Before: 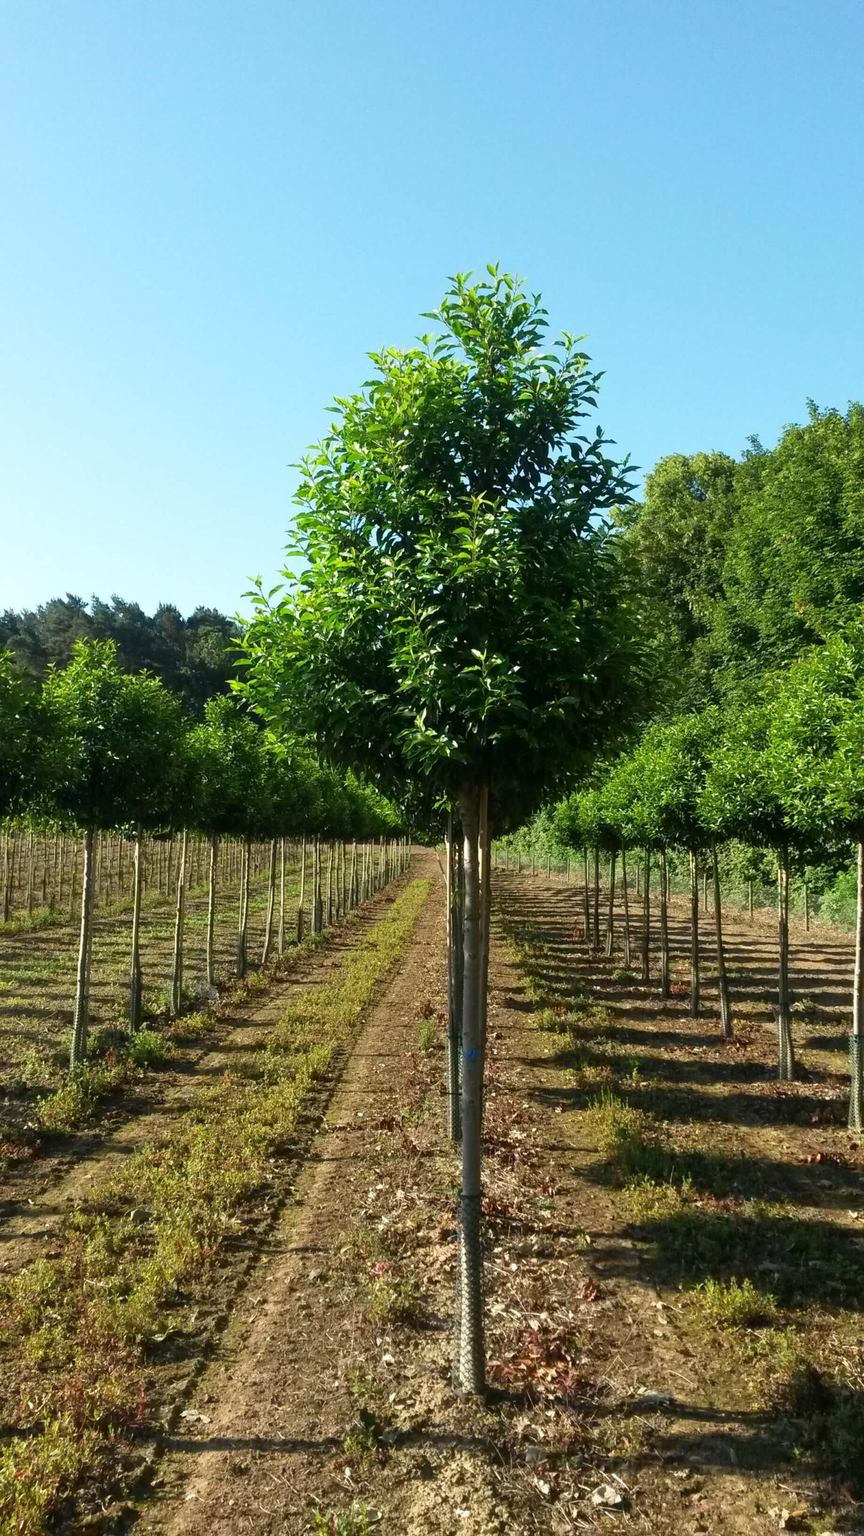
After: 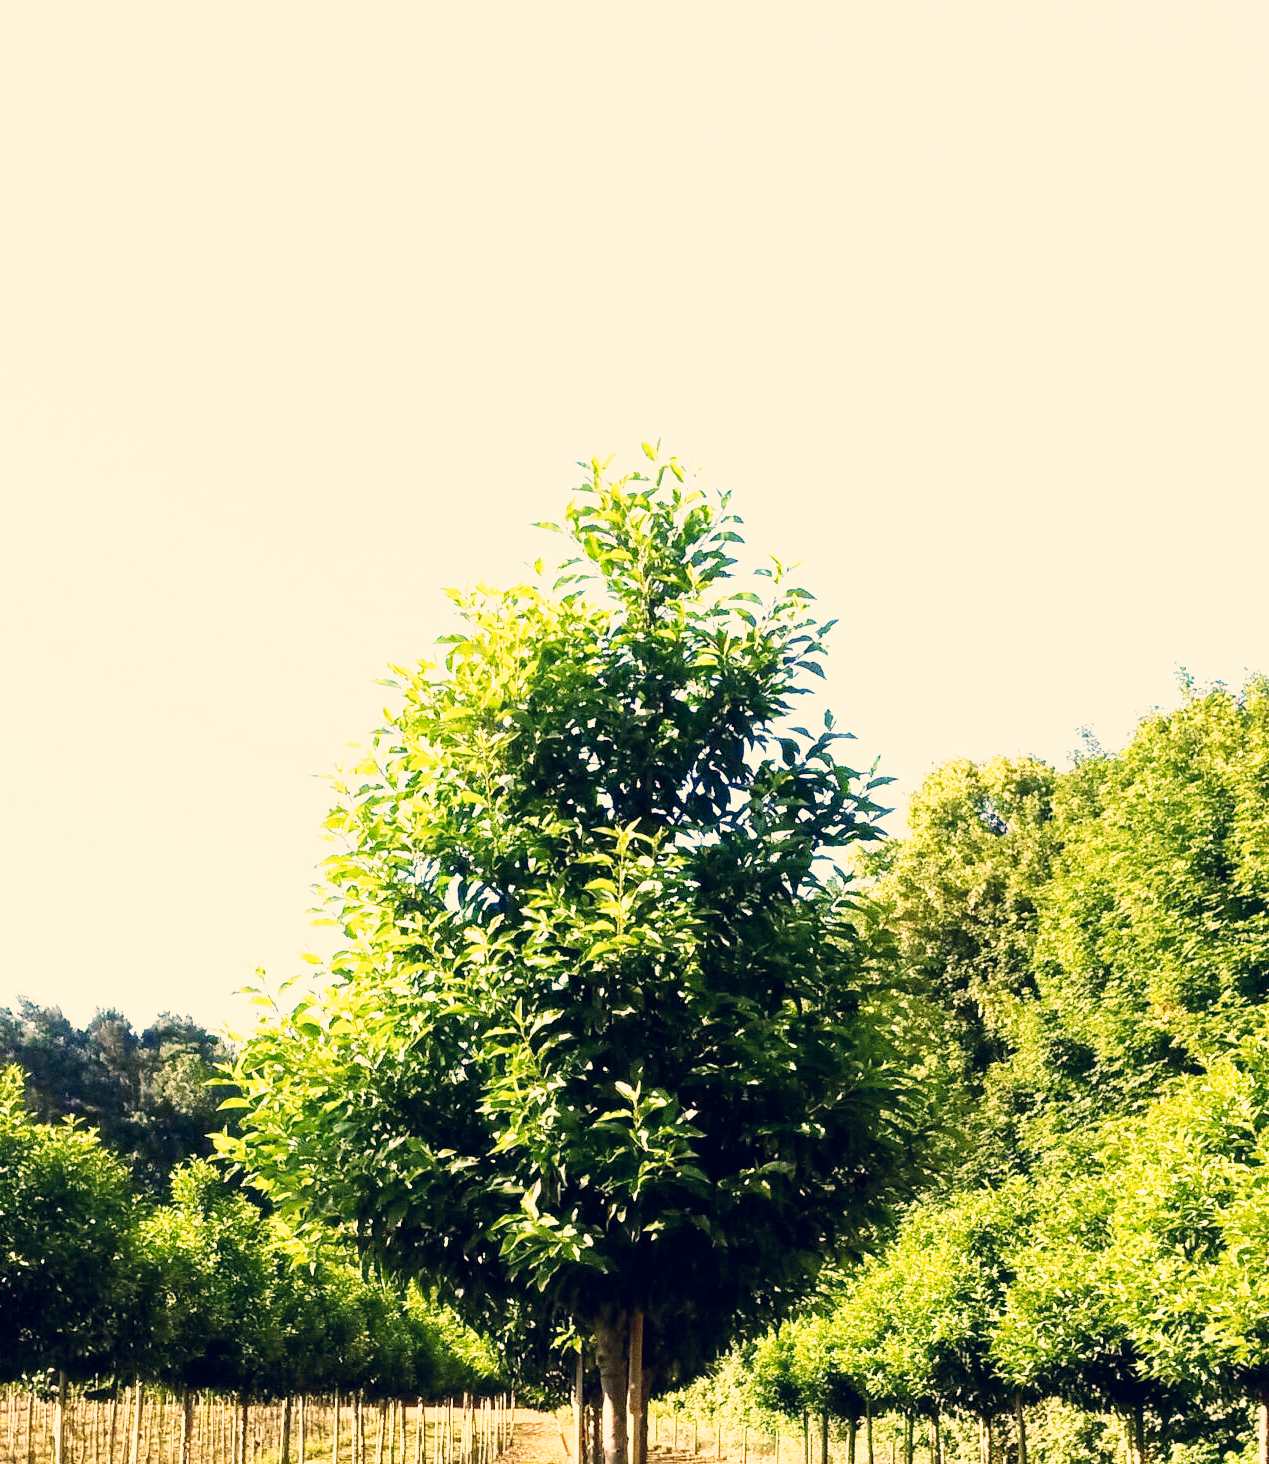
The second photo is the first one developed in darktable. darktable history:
crop and rotate: left 11.812%, bottom 42.776%
haze removal: compatibility mode true, adaptive false
grain: coarseness 0.09 ISO, strength 40%
base curve: curves: ch0 [(0, 0) (0.007, 0.004) (0.027, 0.03) (0.046, 0.07) (0.207, 0.54) (0.442, 0.872) (0.673, 0.972) (1, 1)], preserve colors none
exposure: black level correction 0.001, exposure 0.675 EV, compensate highlight preservation false
color correction: highlights a* 19.59, highlights b* 27.49, shadows a* 3.46, shadows b* -17.28, saturation 0.73
